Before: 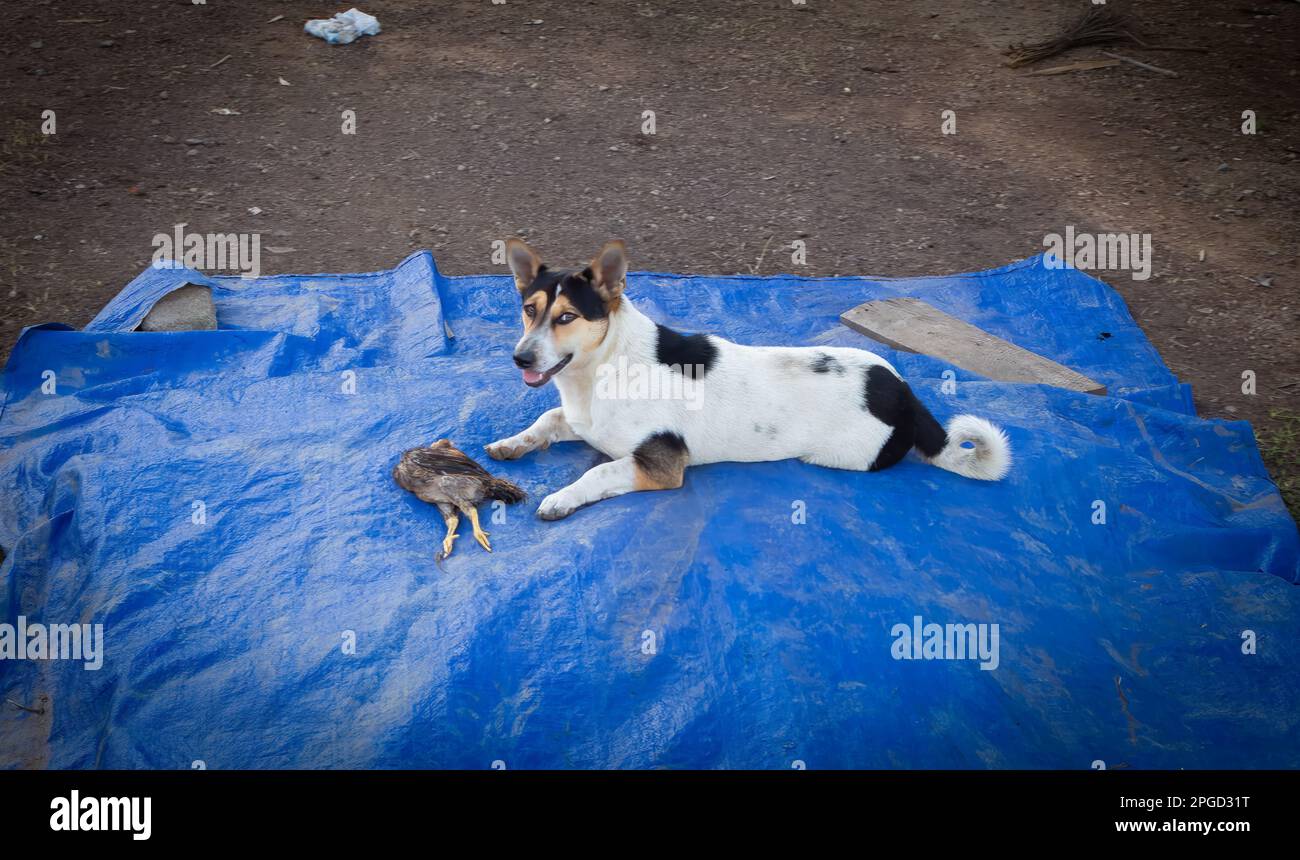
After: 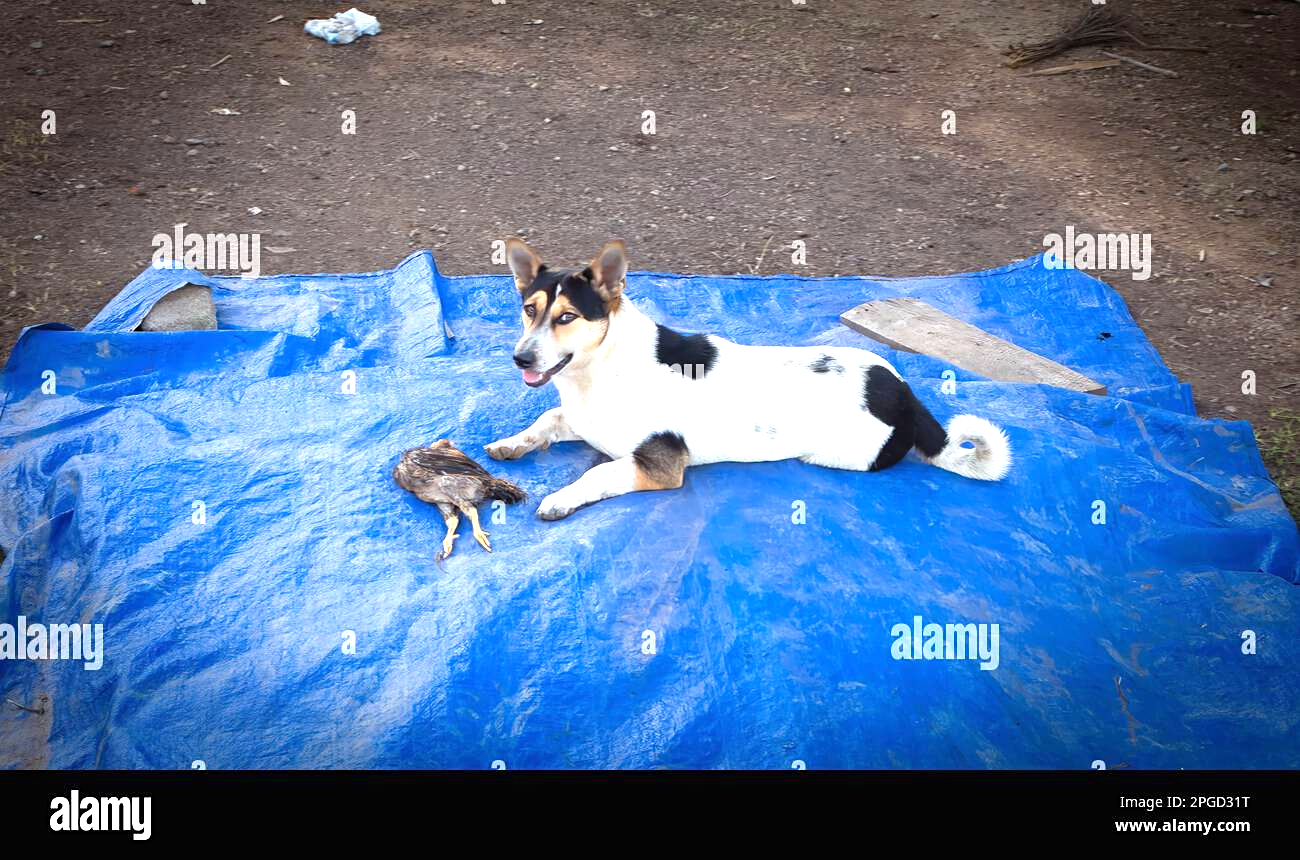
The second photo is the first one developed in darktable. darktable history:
exposure: black level correction 0, exposure 1 EV, compensate exposure bias true, compensate highlight preservation false
sharpen: amount 0.202
